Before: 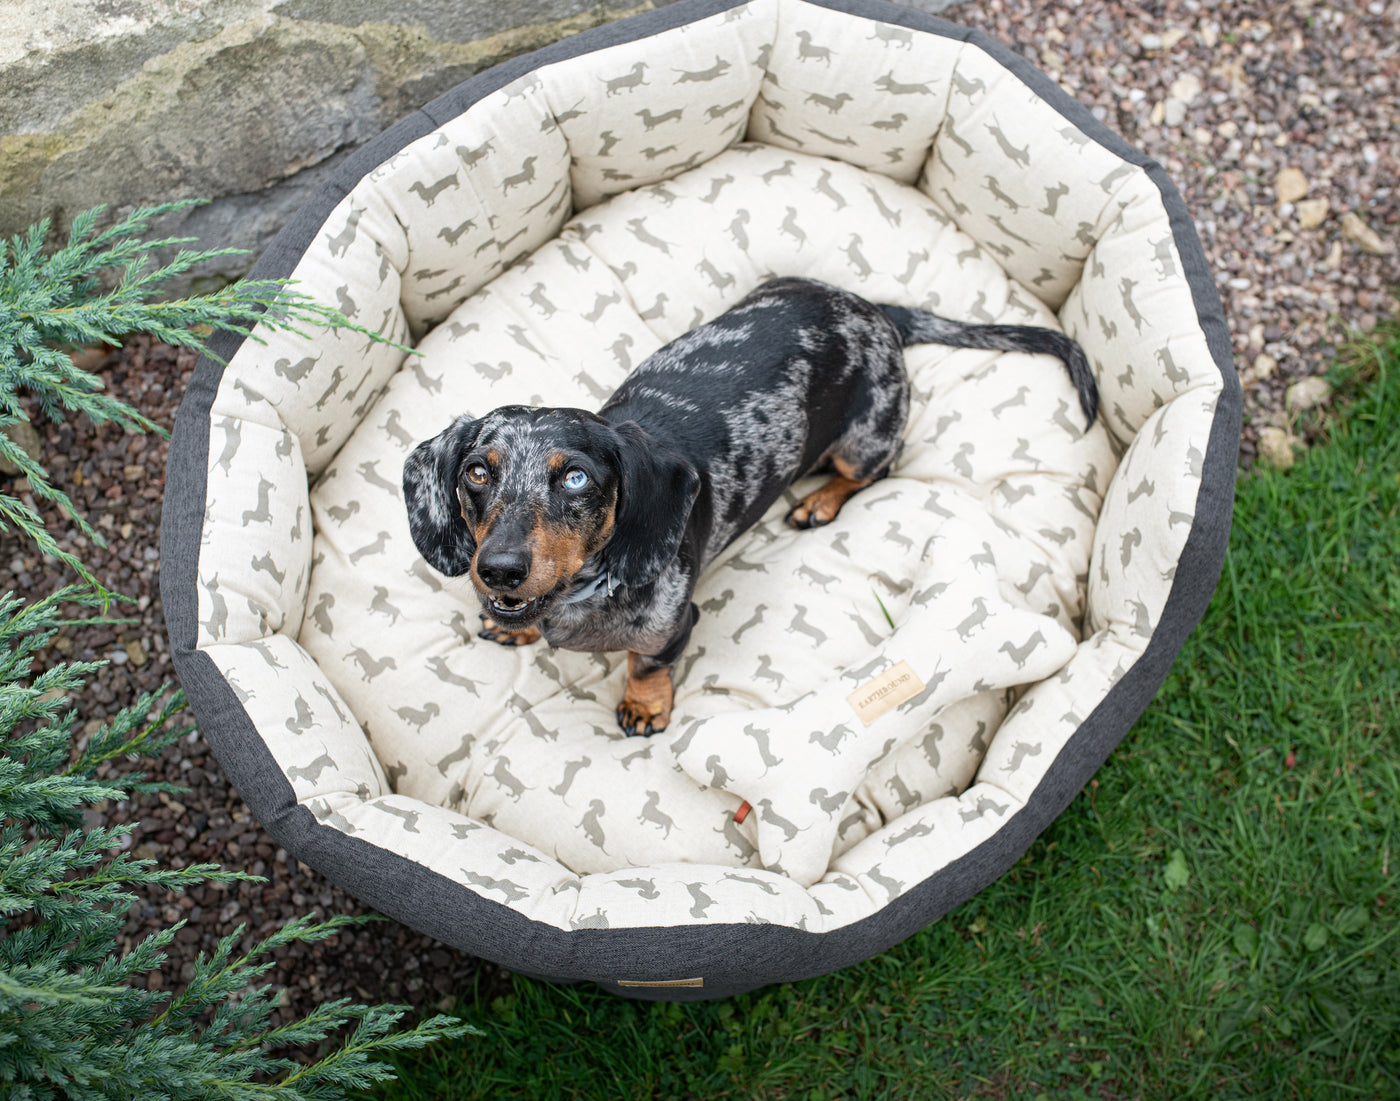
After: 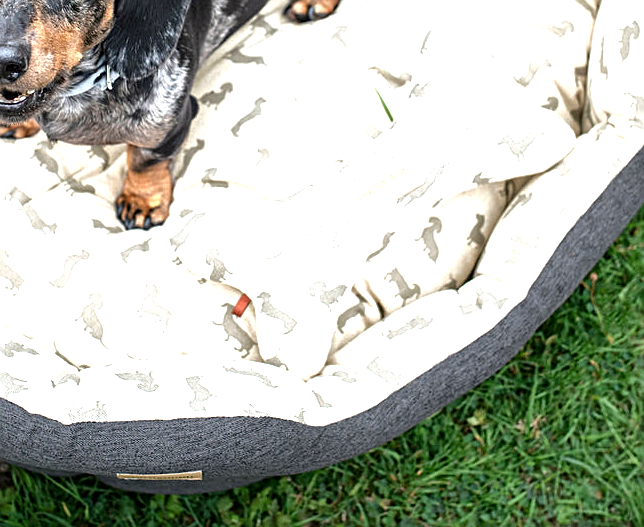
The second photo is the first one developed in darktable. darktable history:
crop: left 35.797%, top 46.097%, right 18.16%, bottom 6.001%
exposure: black level correction 0, exposure 1 EV, compensate highlight preservation false
sharpen: on, module defaults
local contrast: mode bilateral grid, contrast 20, coarseness 50, detail 162%, midtone range 0.2
